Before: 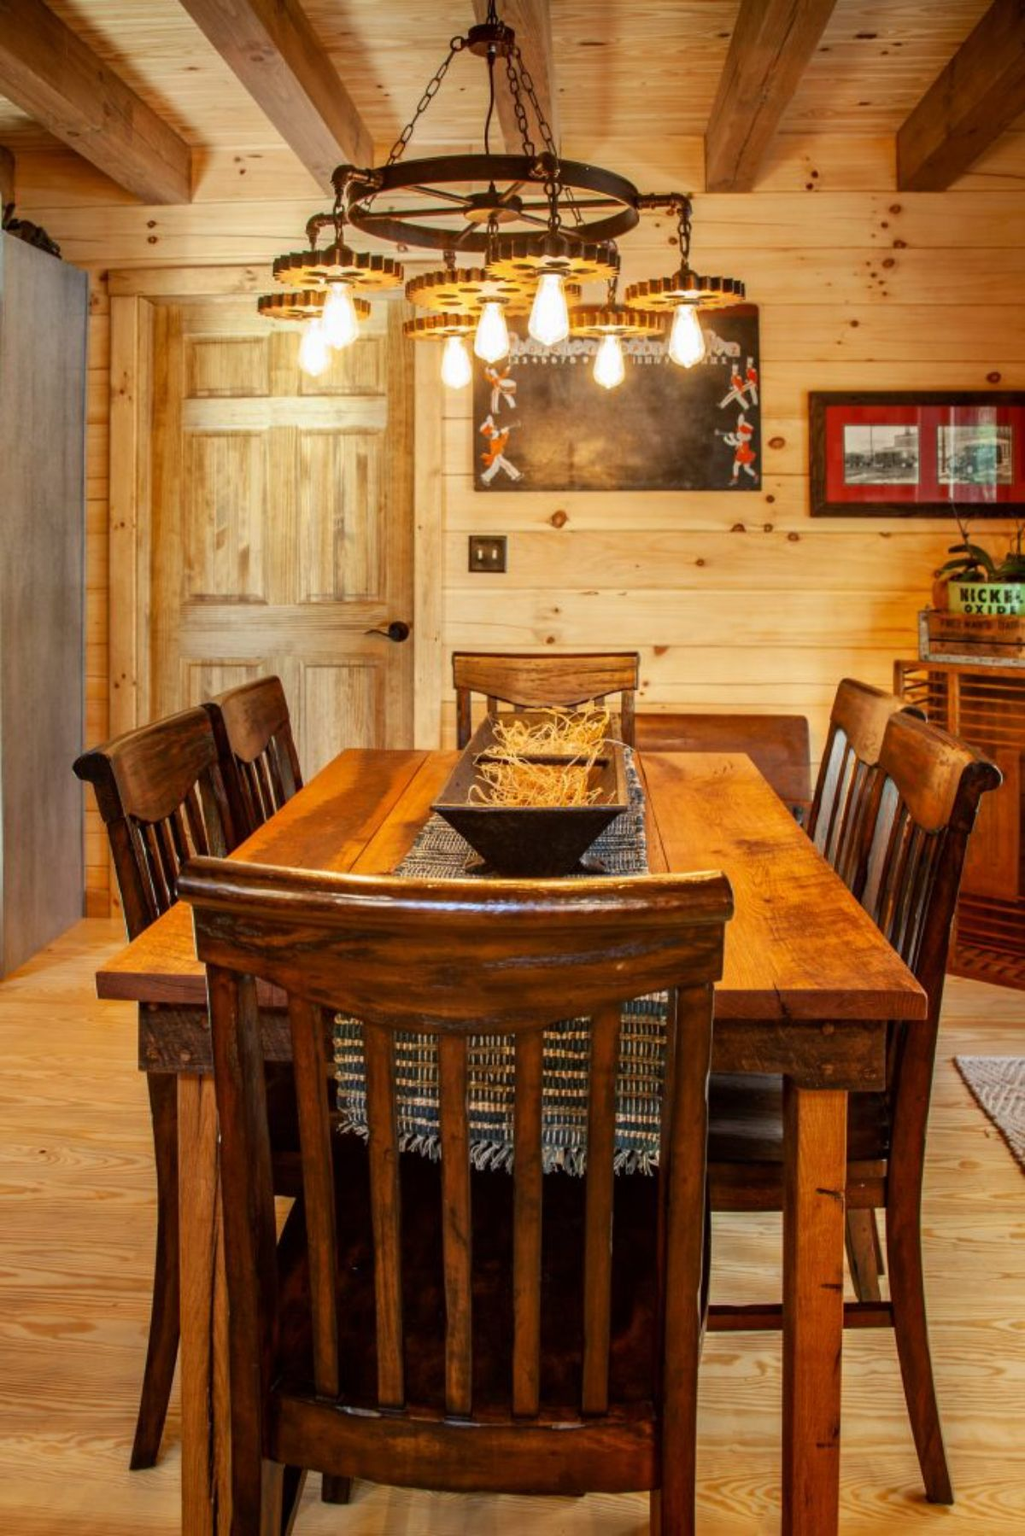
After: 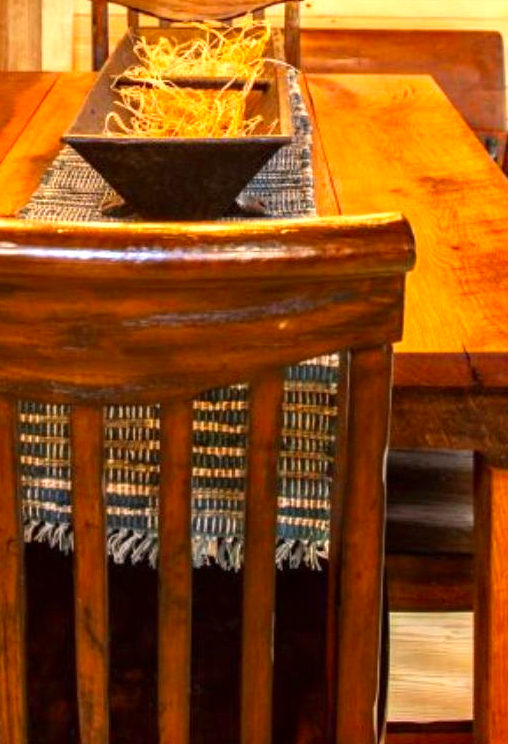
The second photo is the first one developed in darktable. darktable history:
crop: left 36.962%, top 44.909%, right 20.647%, bottom 13.726%
exposure: exposure 0.752 EV, compensate highlight preservation false
color correction: highlights a* 3.2, highlights b* 1.88, saturation 1.19
